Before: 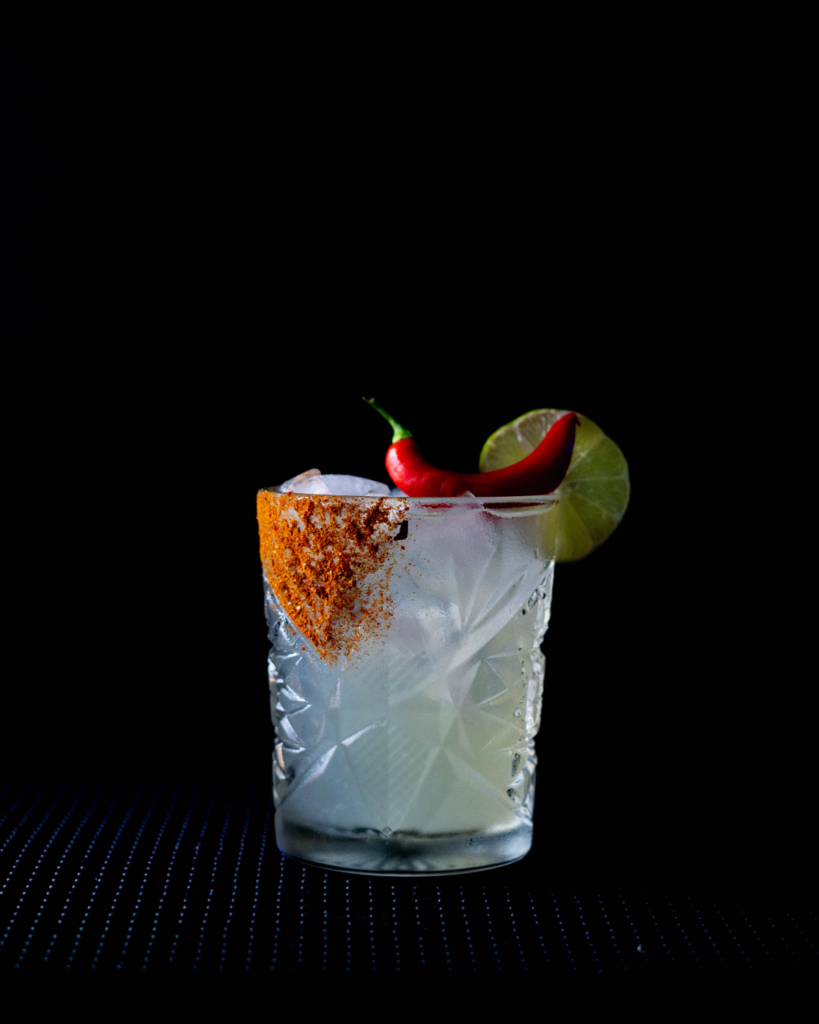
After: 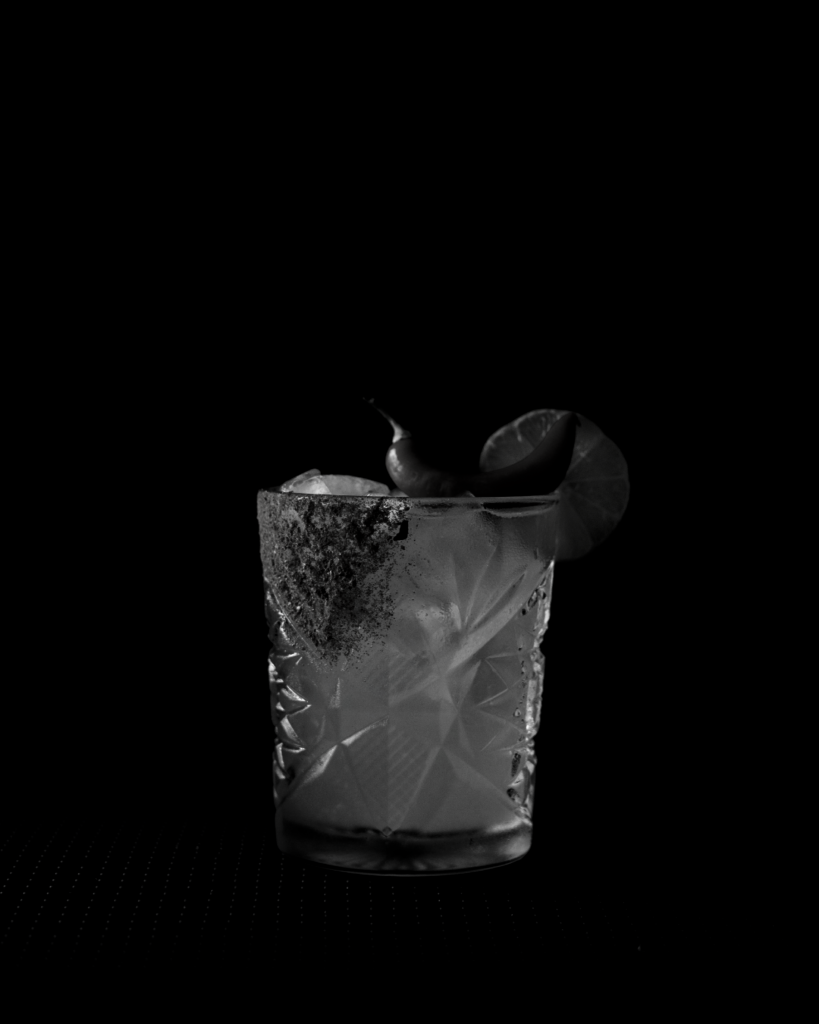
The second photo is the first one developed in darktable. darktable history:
contrast brightness saturation: contrast -0.027, brightness -0.594, saturation -0.994
vignetting: fall-off start 78.65%, brightness -0.611, saturation 0.003, width/height ratio 1.327
tone equalizer: edges refinement/feathering 500, mask exposure compensation -1.57 EV, preserve details no
